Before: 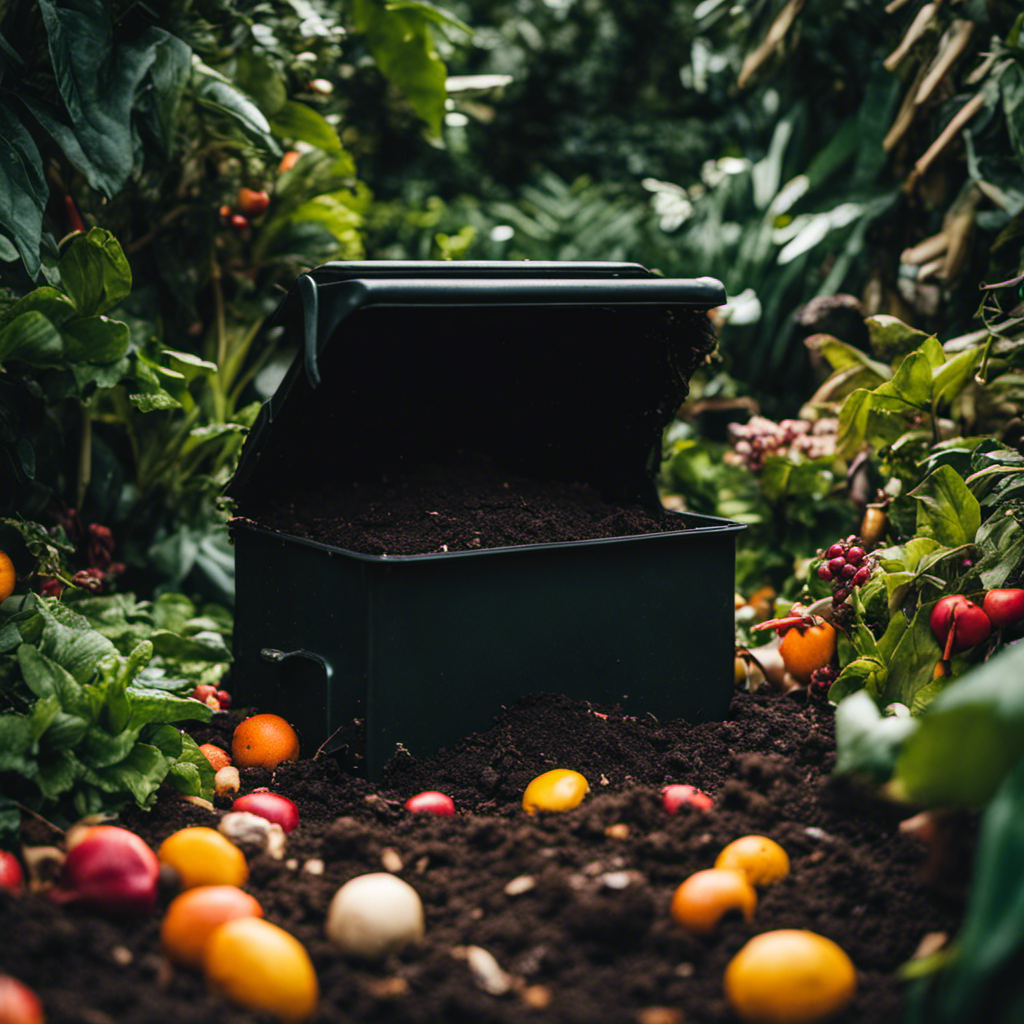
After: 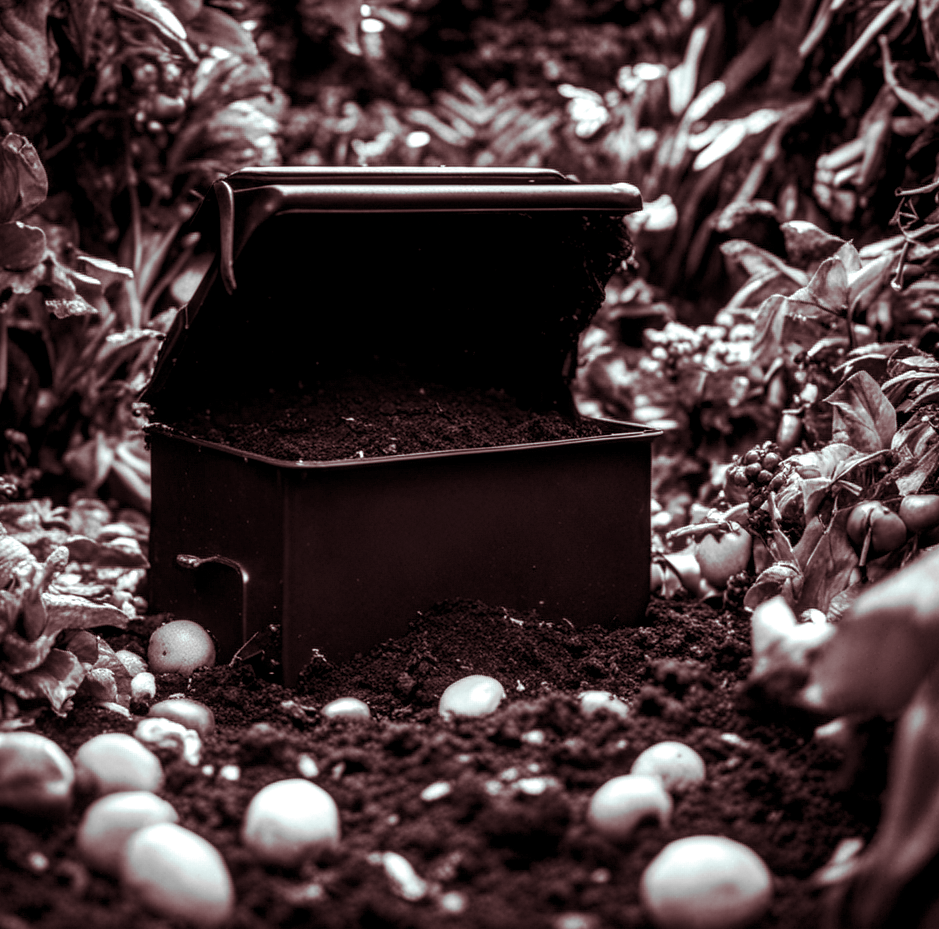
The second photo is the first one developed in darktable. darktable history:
split-toning: highlights › hue 180°
crop and rotate: left 8.262%, top 9.226%
local contrast: highlights 65%, shadows 54%, detail 169%, midtone range 0.514
monochrome: on, module defaults
